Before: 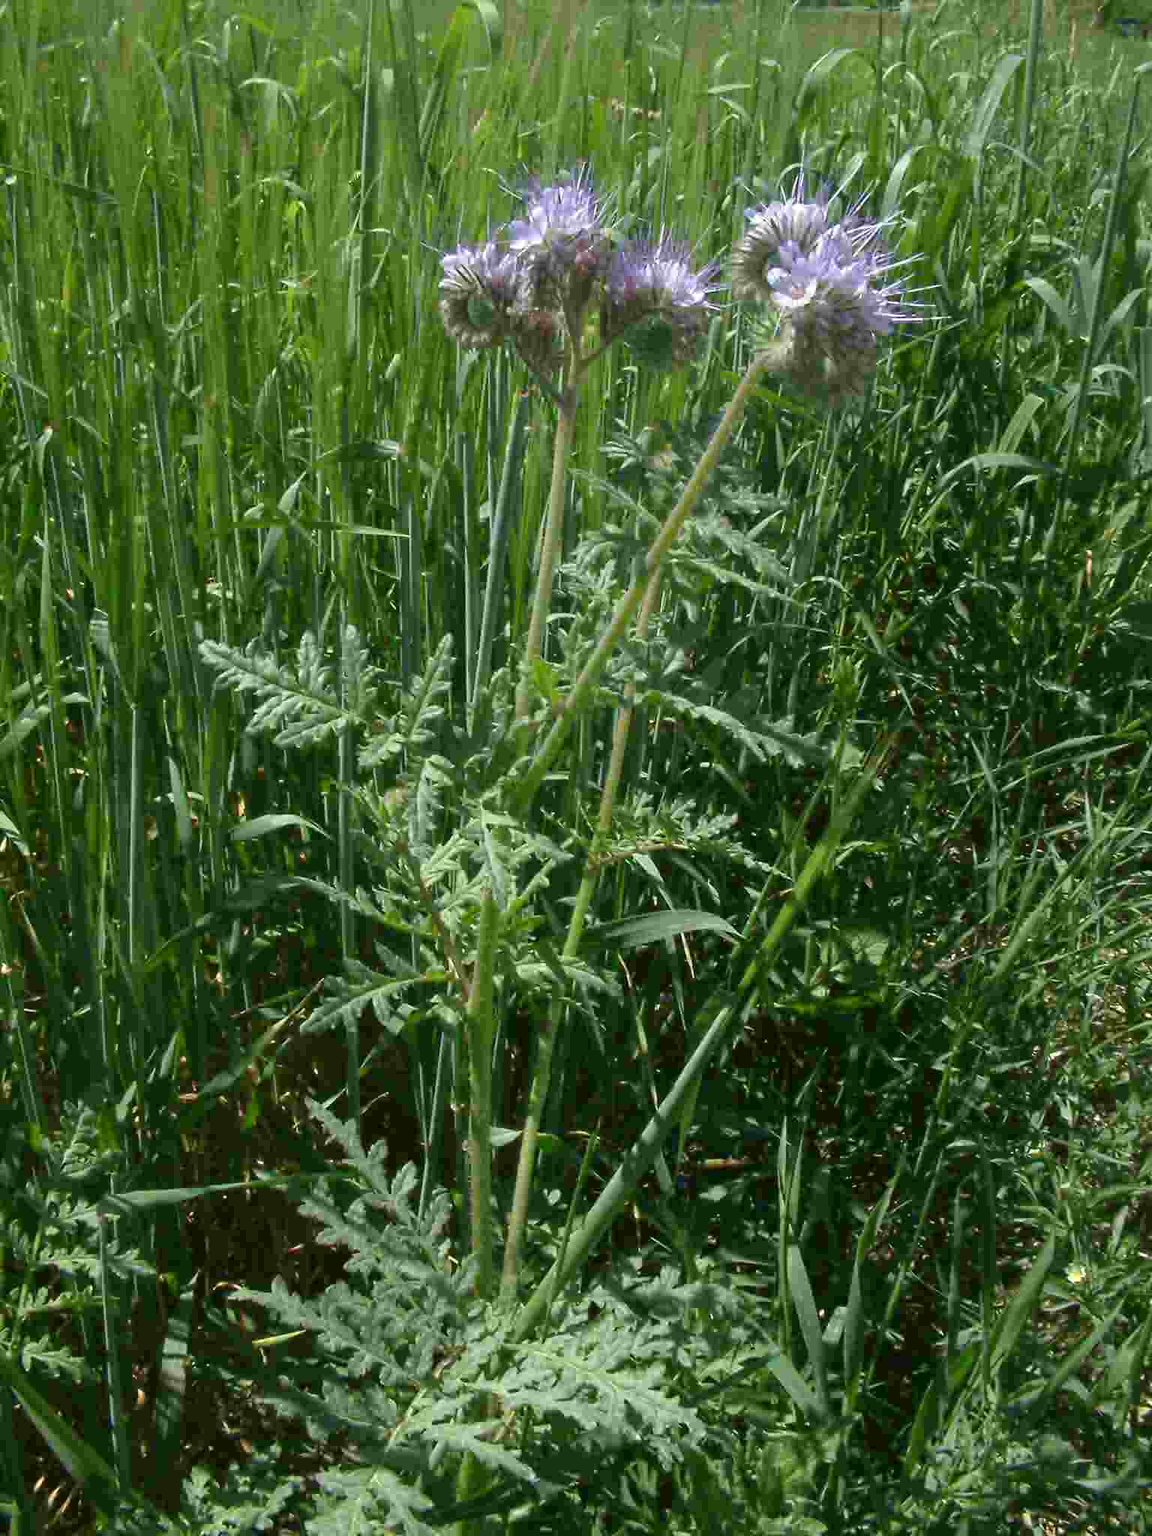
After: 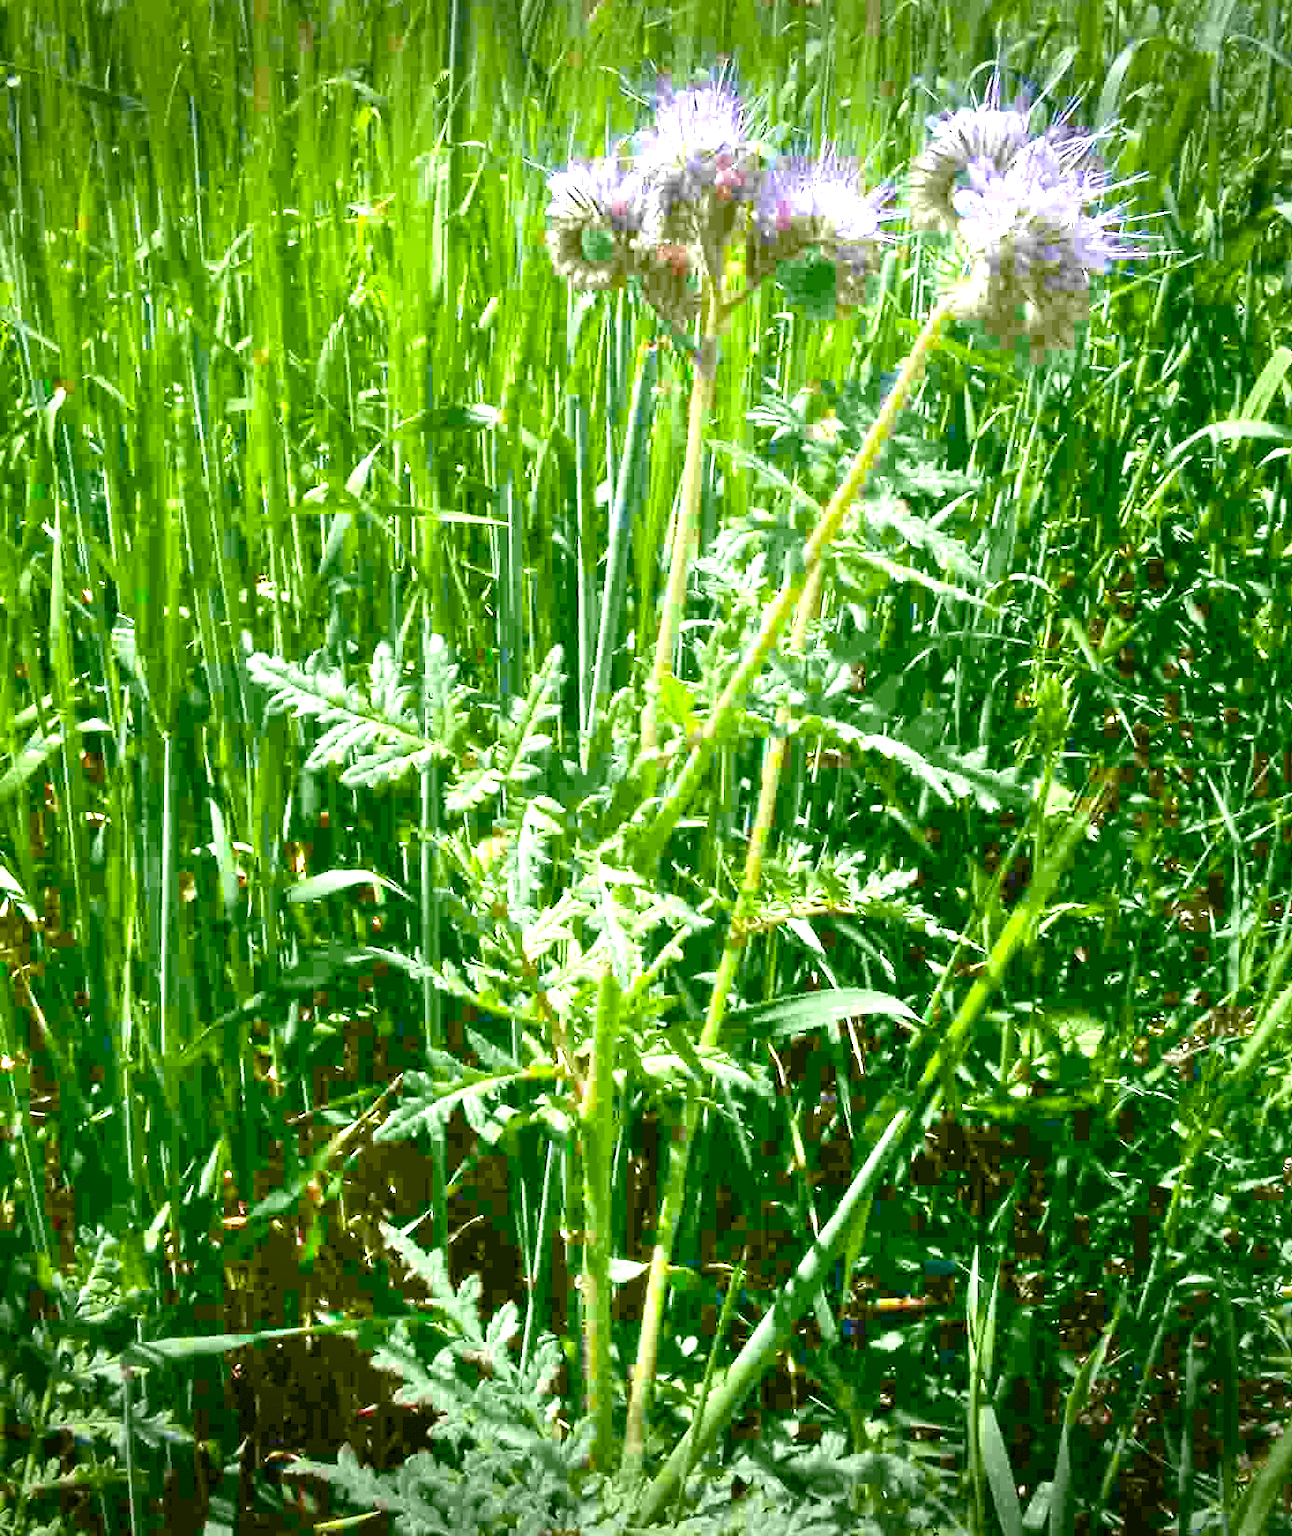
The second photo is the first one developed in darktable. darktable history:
vignetting: fall-off start 100%, brightness -0.643, saturation -0.006, width/height ratio 1.324, dithering 8-bit output
exposure: black level correction 0, exposure 1.919 EV, compensate highlight preservation false
crop: top 7.478%, right 9.757%, bottom 12.084%
color balance rgb: global offset › luminance -0.857%, linear chroma grading › global chroma 15.083%, perceptual saturation grading › global saturation 20%, perceptual saturation grading › highlights -14.029%, perceptual saturation grading › shadows 49.903%
